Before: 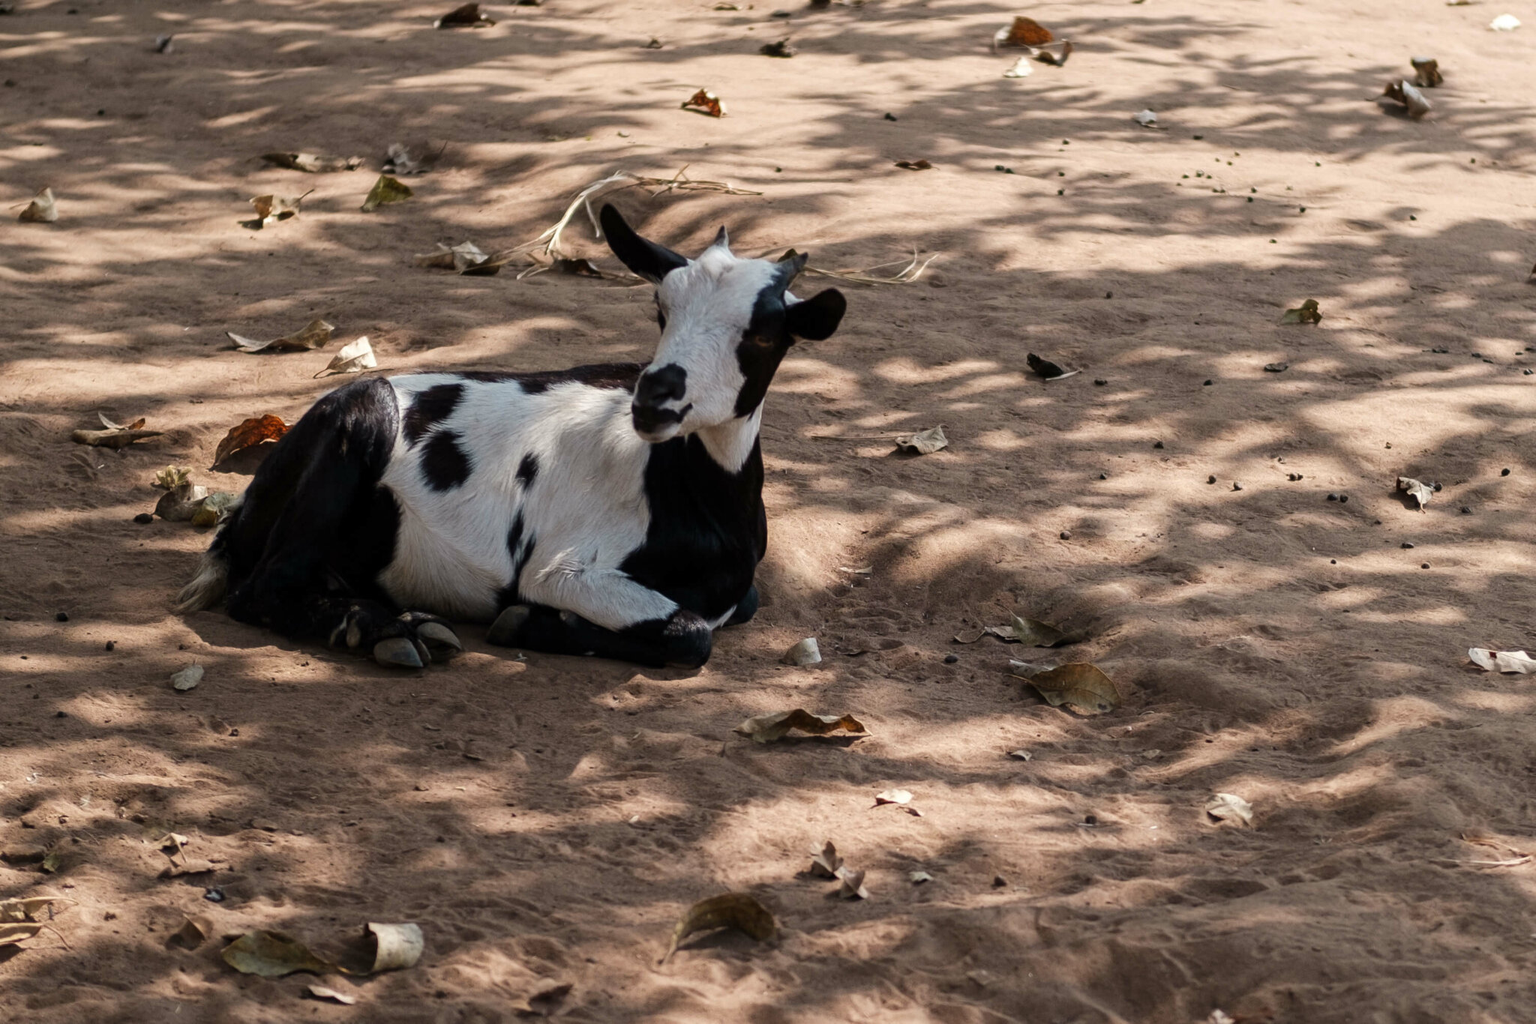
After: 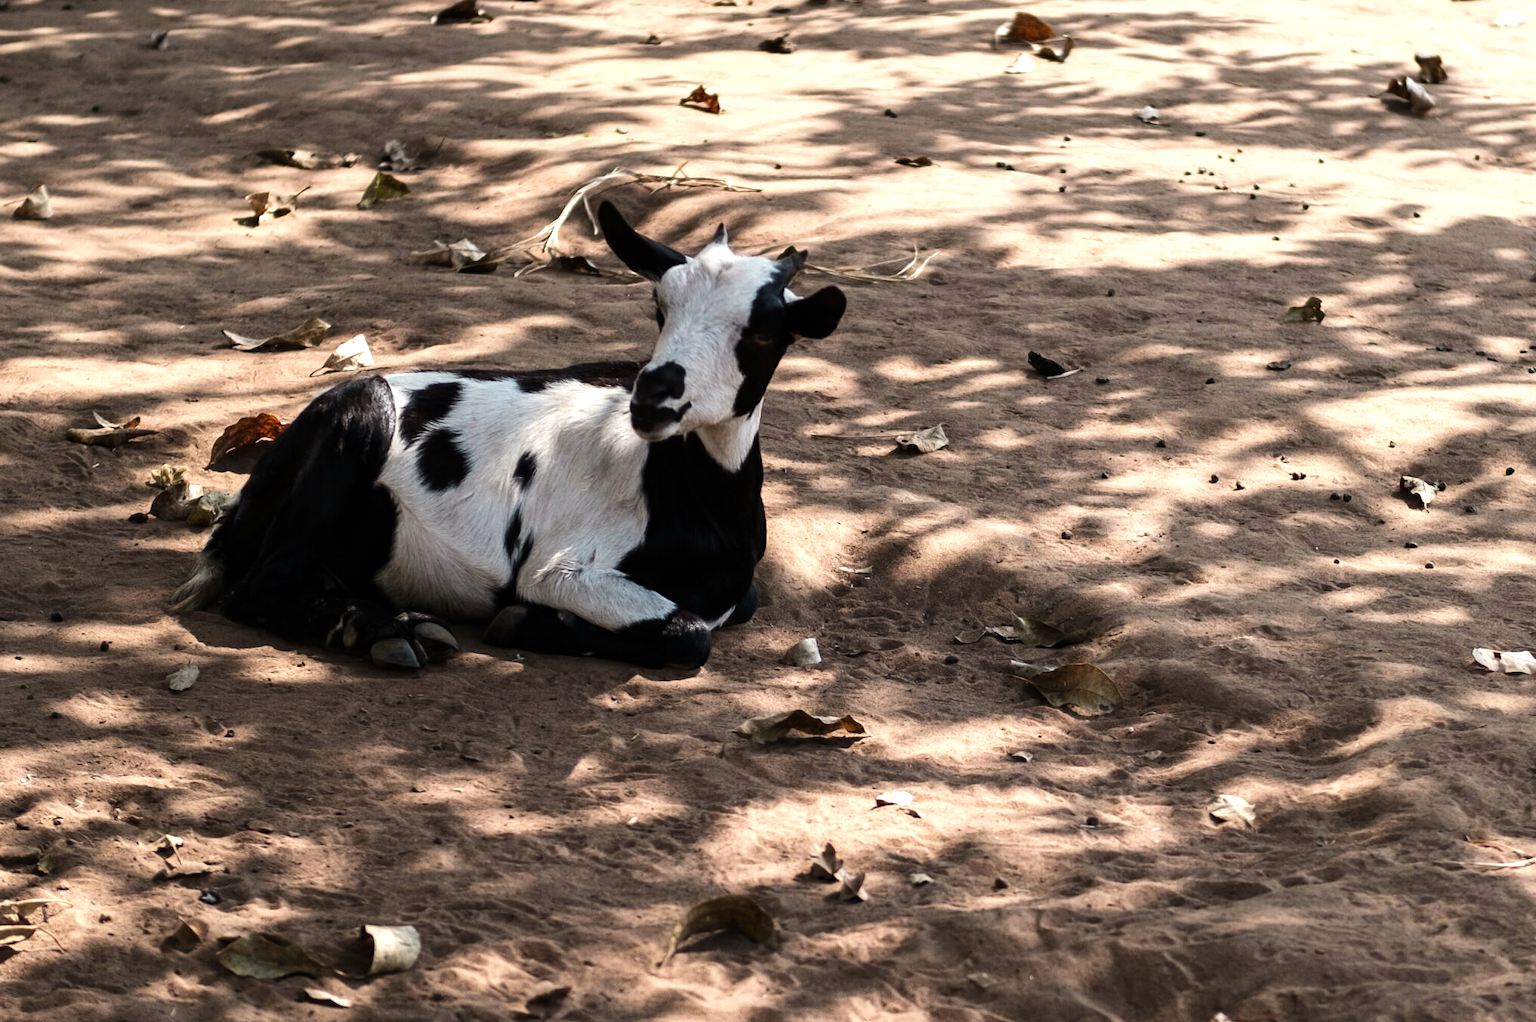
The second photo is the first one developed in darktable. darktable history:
crop: left 0.434%, top 0.485%, right 0.244%, bottom 0.386%
shadows and highlights: shadows 20.55, highlights -20.99, soften with gaussian
tone equalizer: -8 EV -0.75 EV, -7 EV -0.7 EV, -6 EV -0.6 EV, -5 EV -0.4 EV, -3 EV 0.4 EV, -2 EV 0.6 EV, -1 EV 0.7 EV, +0 EV 0.75 EV, edges refinement/feathering 500, mask exposure compensation -1.57 EV, preserve details no
